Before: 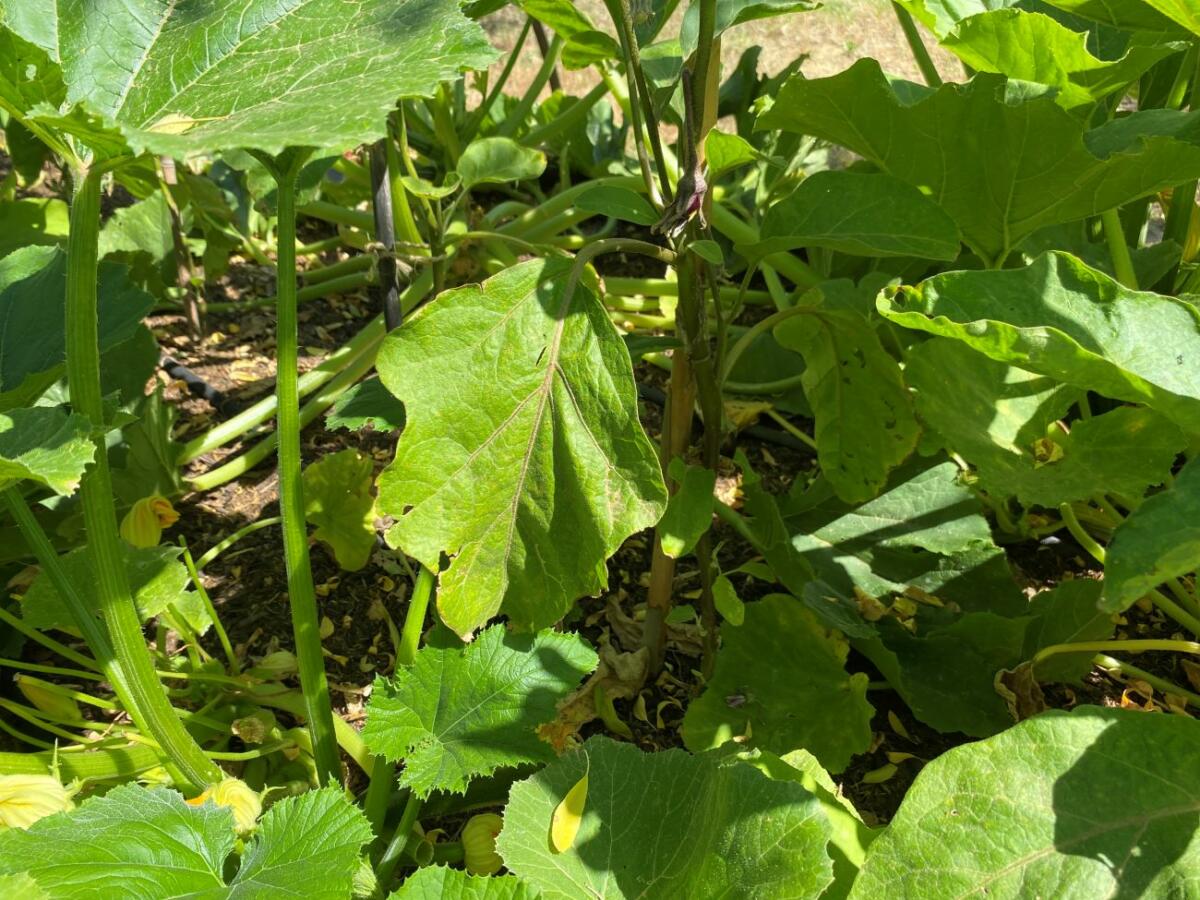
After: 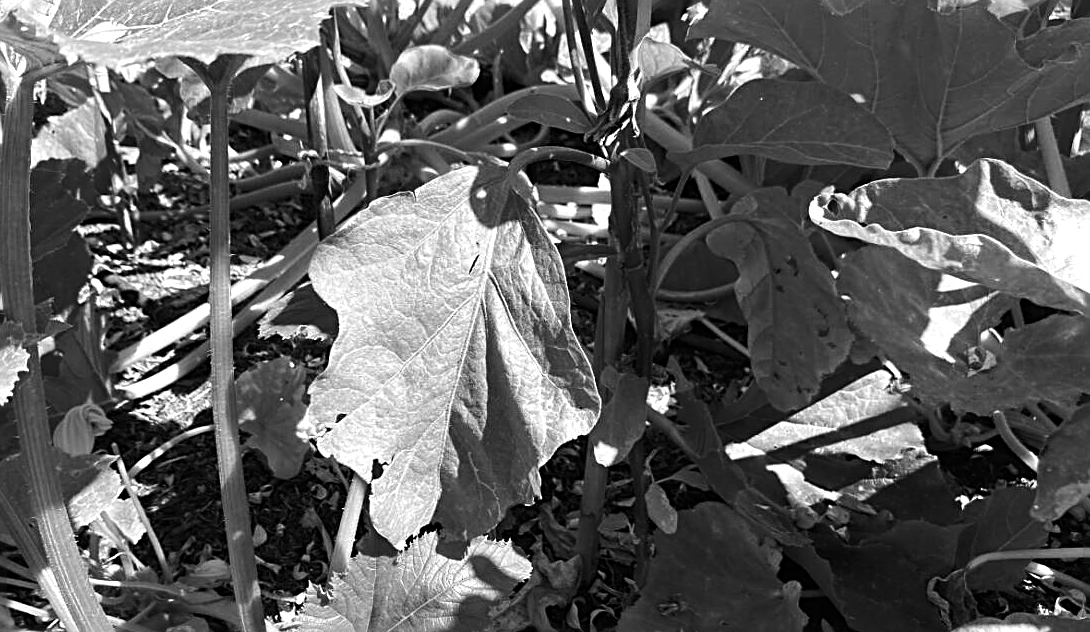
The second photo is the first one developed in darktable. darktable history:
color balance rgb: linear chroma grading › global chroma 25%, perceptual saturation grading › global saturation 50%
exposure: exposure 0.131 EV, compensate highlight preservation false
color zones: curves: ch0 [(0, 0.613) (0.01, 0.613) (0.245, 0.448) (0.498, 0.529) (0.642, 0.665) (0.879, 0.777) (0.99, 0.613)]; ch1 [(0, 0.035) (0.121, 0.189) (0.259, 0.197) (0.415, 0.061) (0.589, 0.022) (0.732, 0.022) (0.857, 0.026) (0.991, 0.053)]
crop: left 5.596%, top 10.314%, right 3.534%, bottom 19.395%
white balance: red 0.967, blue 1.049
sharpen: radius 2.531, amount 0.628
tone equalizer: -8 EV -1.08 EV, -7 EV -1.01 EV, -6 EV -0.867 EV, -5 EV -0.578 EV, -3 EV 0.578 EV, -2 EV 0.867 EV, -1 EV 1.01 EV, +0 EV 1.08 EV, edges refinement/feathering 500, mask exposure compensation -1.57 EV, preserve details no
monochrome: on, module defaults
